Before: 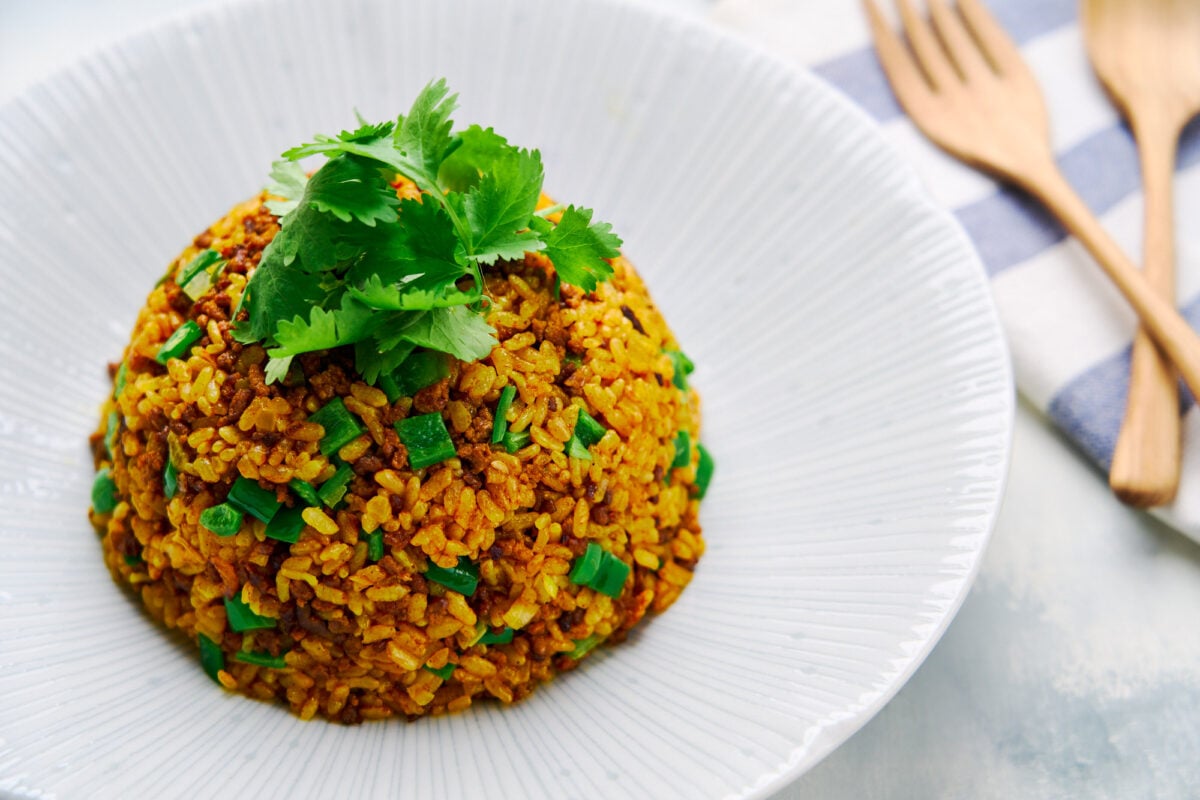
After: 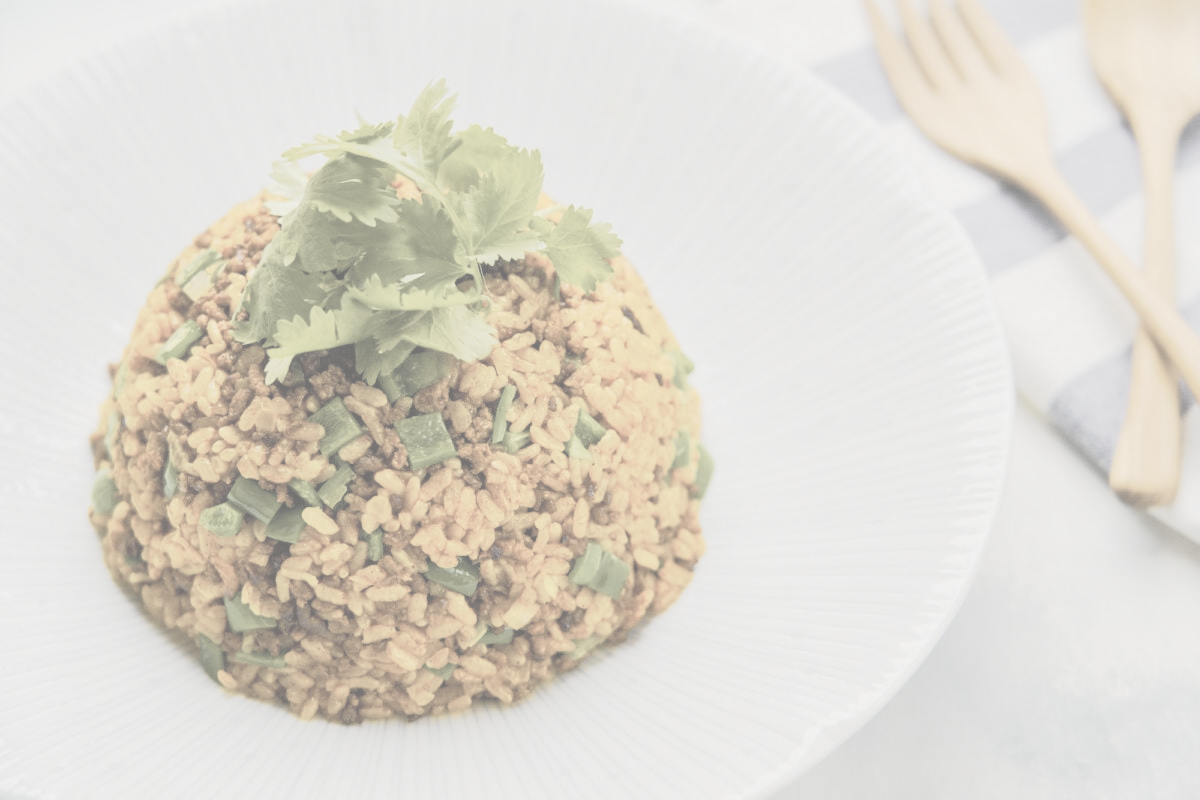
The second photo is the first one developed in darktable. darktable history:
tone curve: curves: ch0 [(0, 0) (0.765, 0.816) (1, 1)]; ch1 [(0, 0) (0.425, 0.464) (0.5, 0.5) (0.531, 0.522) (0.588, 0.575) (0.994, 0.939)]; ch2 [(0, 0) (0.398, 0.435) (0.455, 0.481) (0.501, 0.504) (0.529, 0.544) (0.584, 0.585) (1, 0.911)], color space Lab, independent channels
contrast brightness saturation: contrast -0.32, brightness 0.75, saturation -0.78
base curve: curves: ch0 [(0, 0) (0.262, 0.32) (0.722, 0.705) (1, 1)]
local contrast: on, module defaults
